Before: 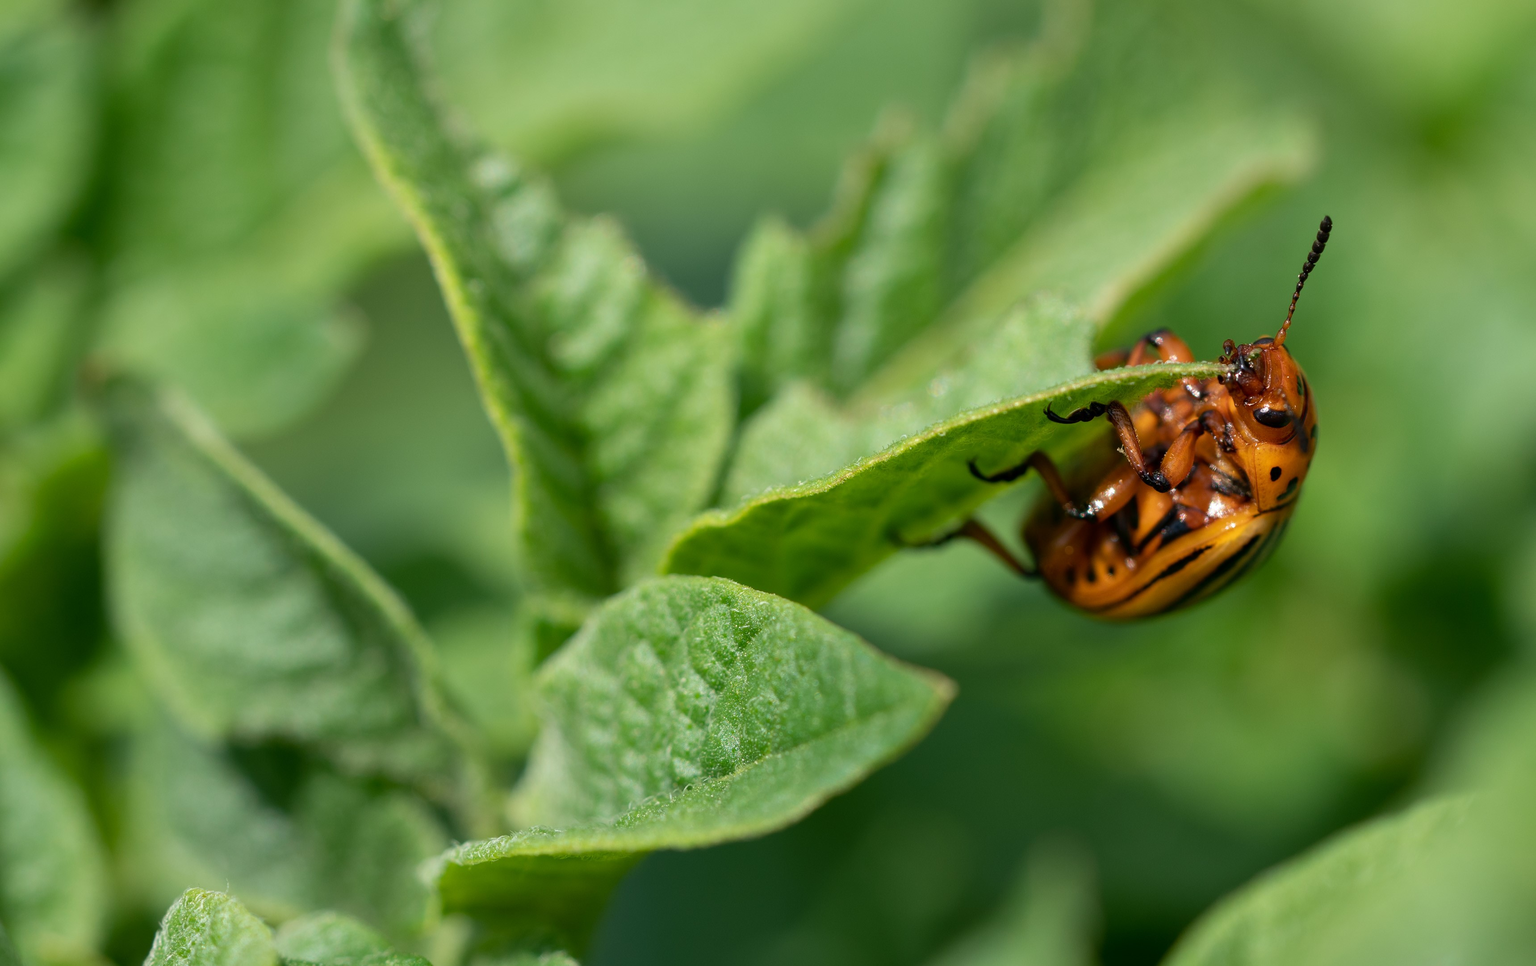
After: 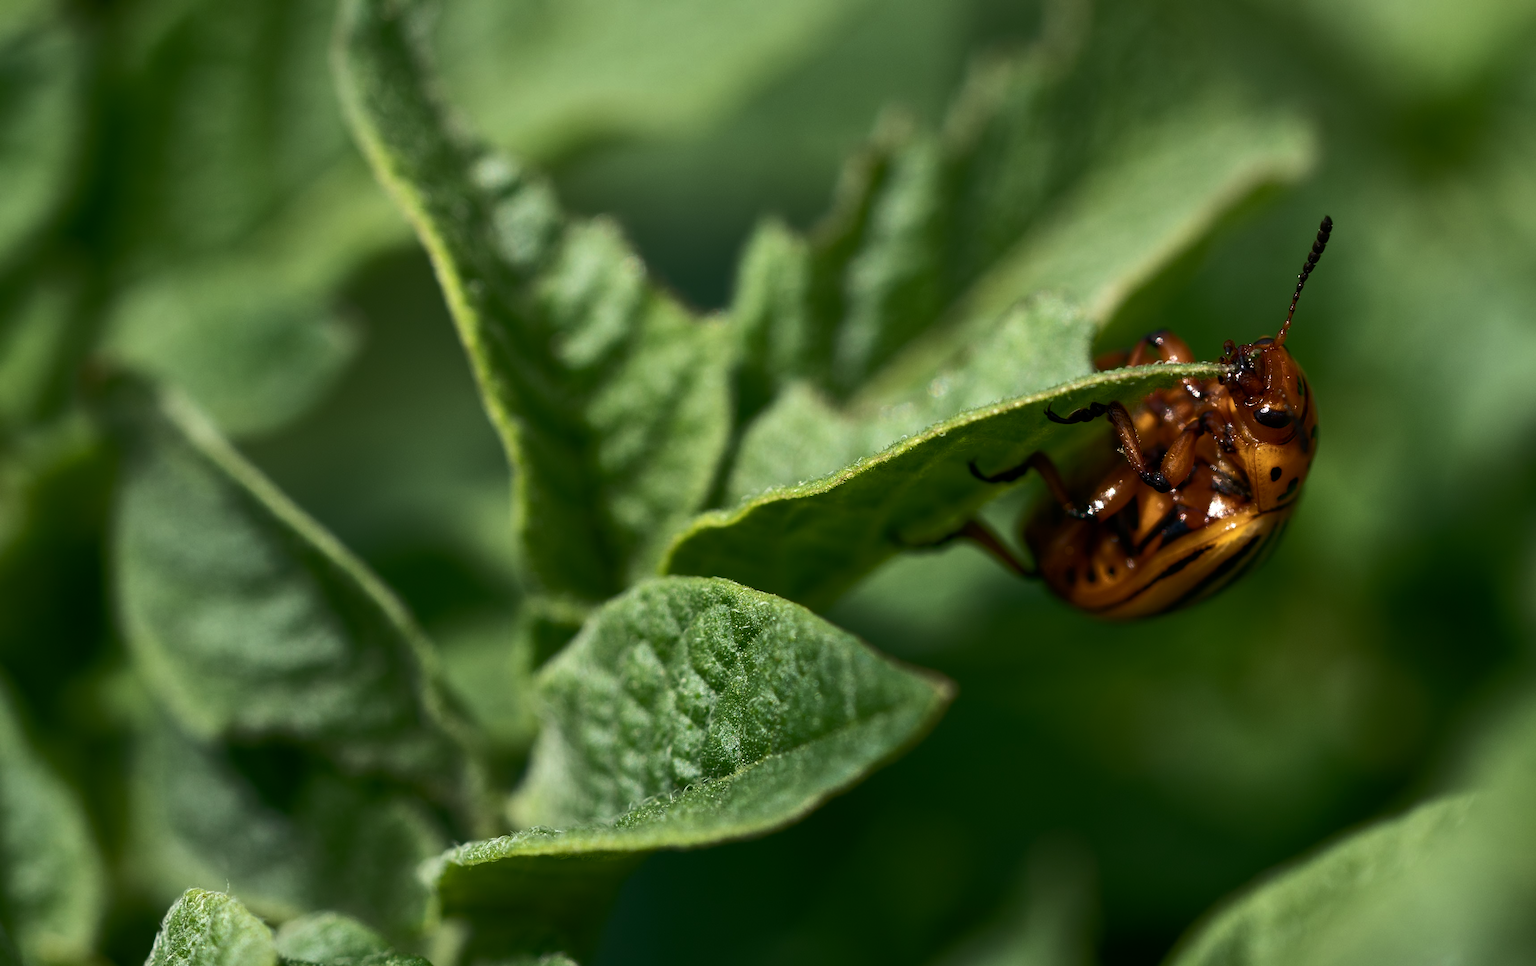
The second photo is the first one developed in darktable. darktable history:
color balance rgb: highlights gain › luminance 14.514%, perceptual saturation grading › global saturation 20%, perceptual saturation grading › highlights -25.608%, perceptual saturation grading › shadows 24.271%, perceptual brilliance grading › highlights 1.768%, perceptual brilliance grading › mid-tones -49.334%, perceptual brilliance grading › shadows -50.129%
